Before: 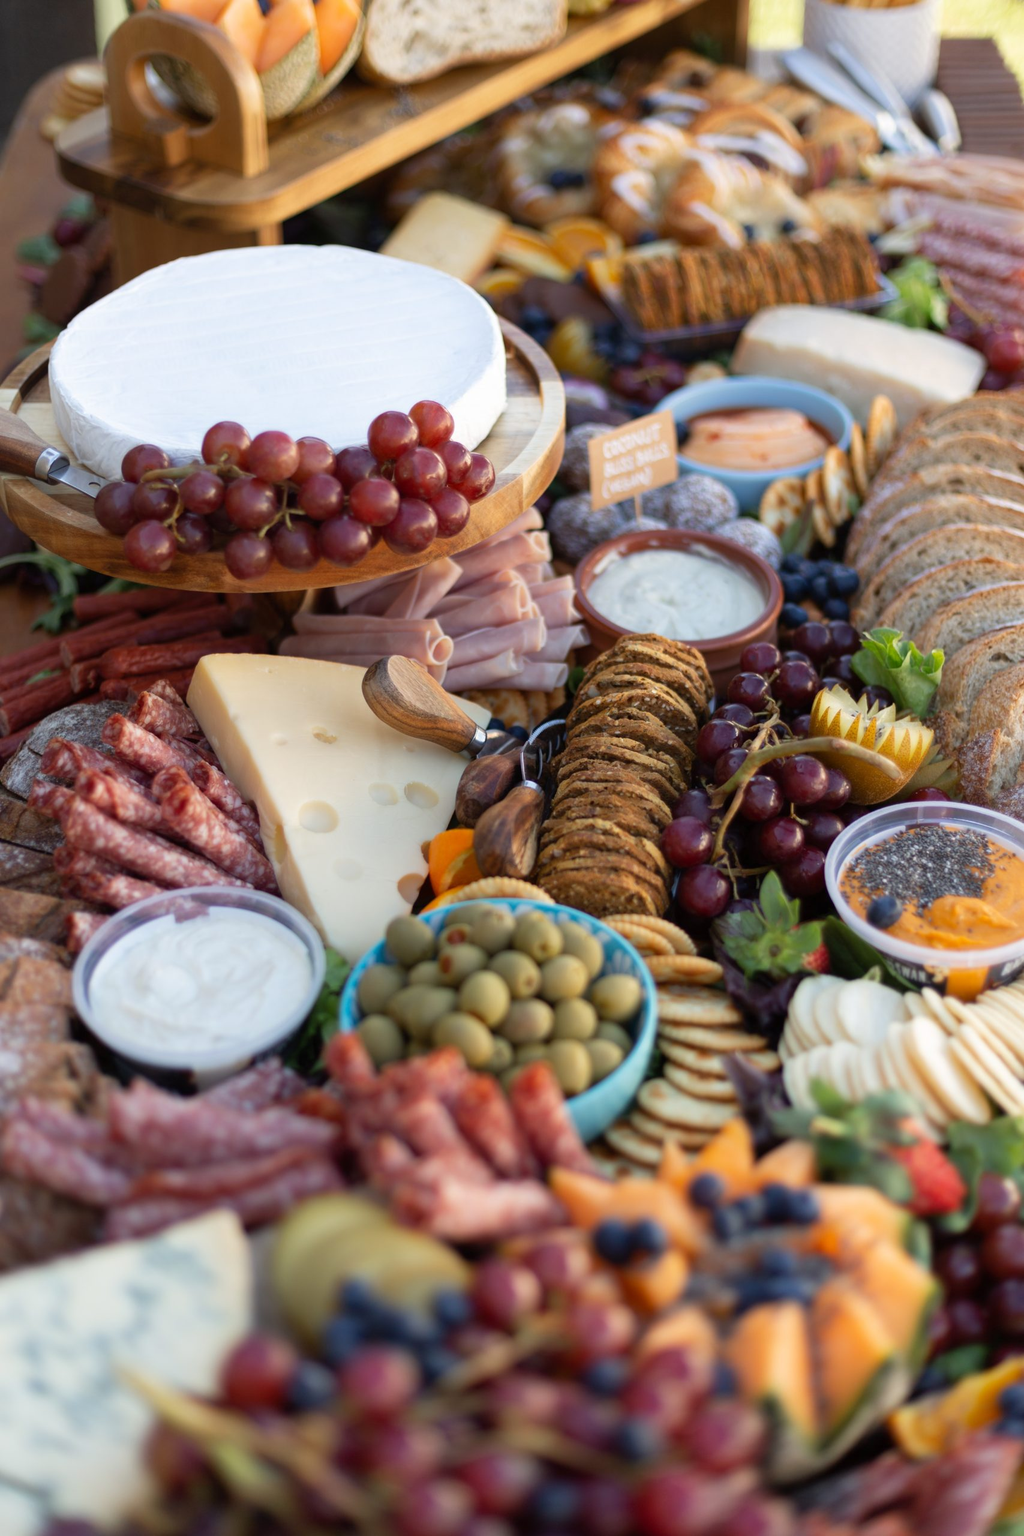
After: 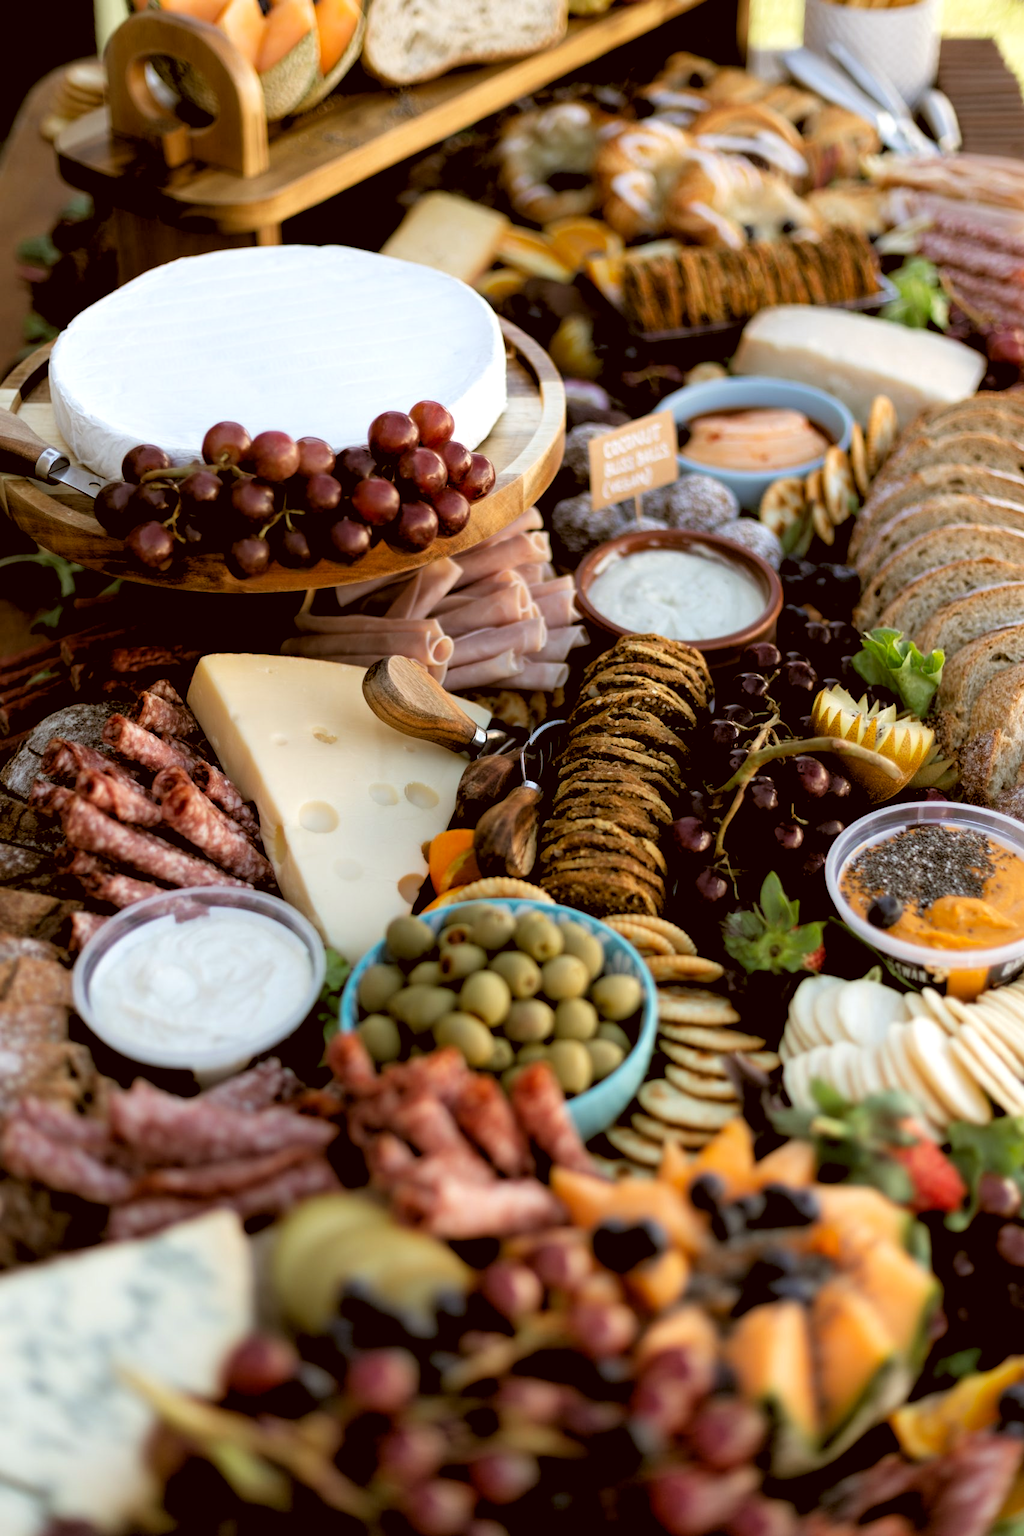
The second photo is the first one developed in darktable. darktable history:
color correction: highlights a* -0.482, highlights b* 0.161, shadows a* 4.66, shadows b* 20.72
rgb levels: levels [[0.034, 0.472, 0.904], [0, 0.5, 1], [0, 0.5, 1]]
